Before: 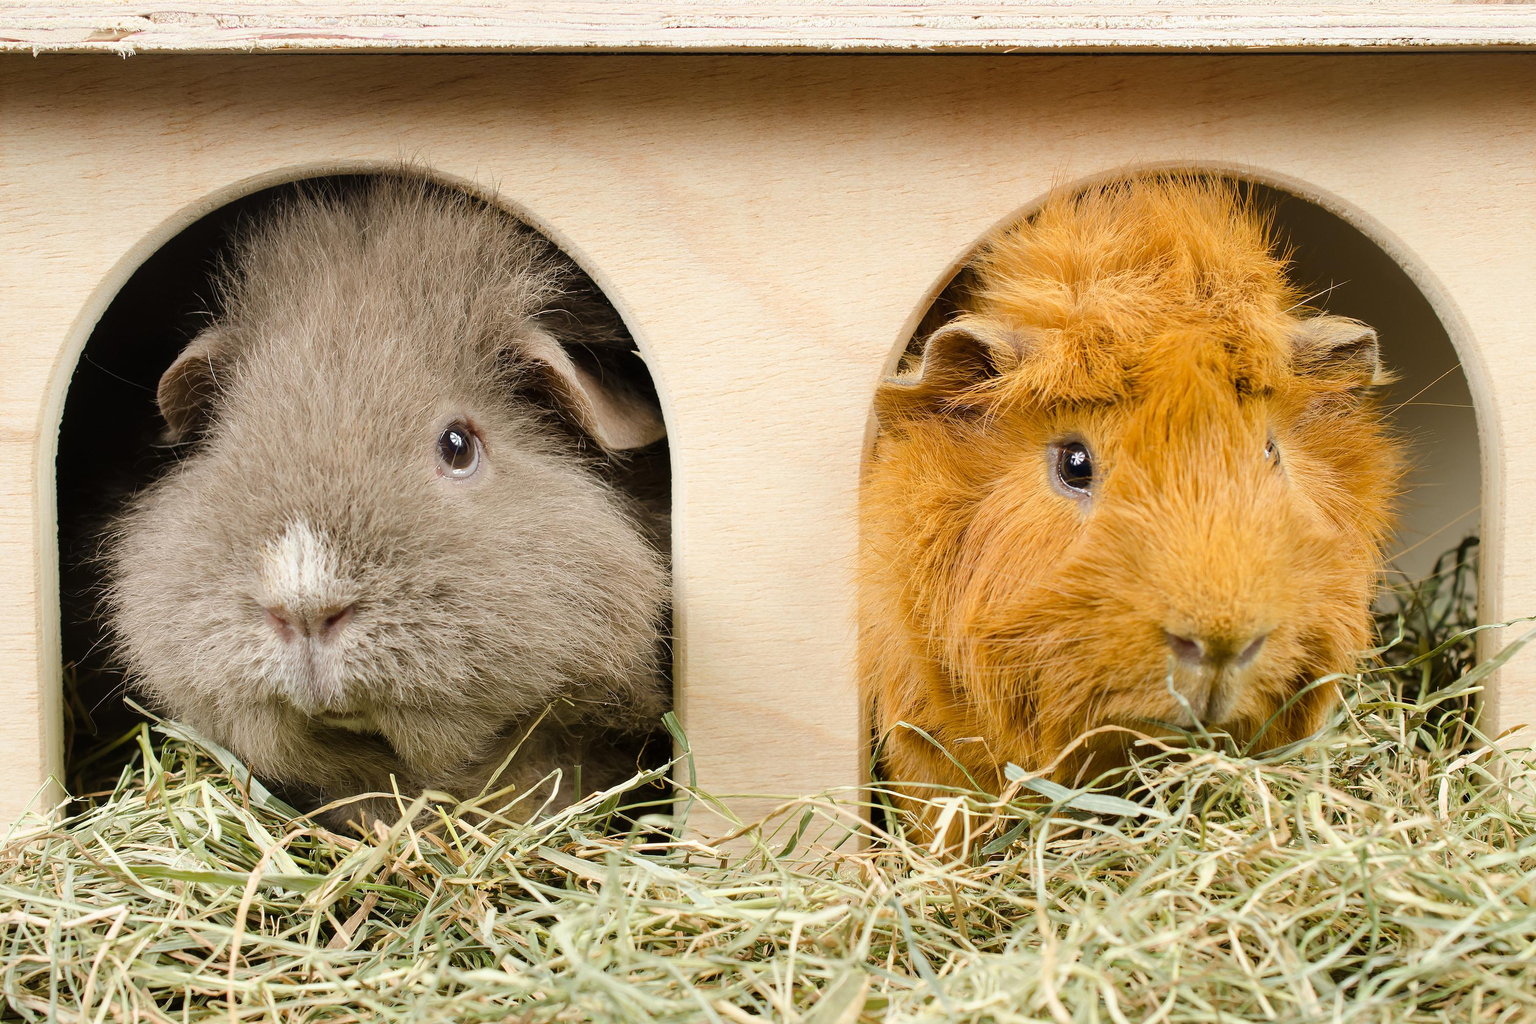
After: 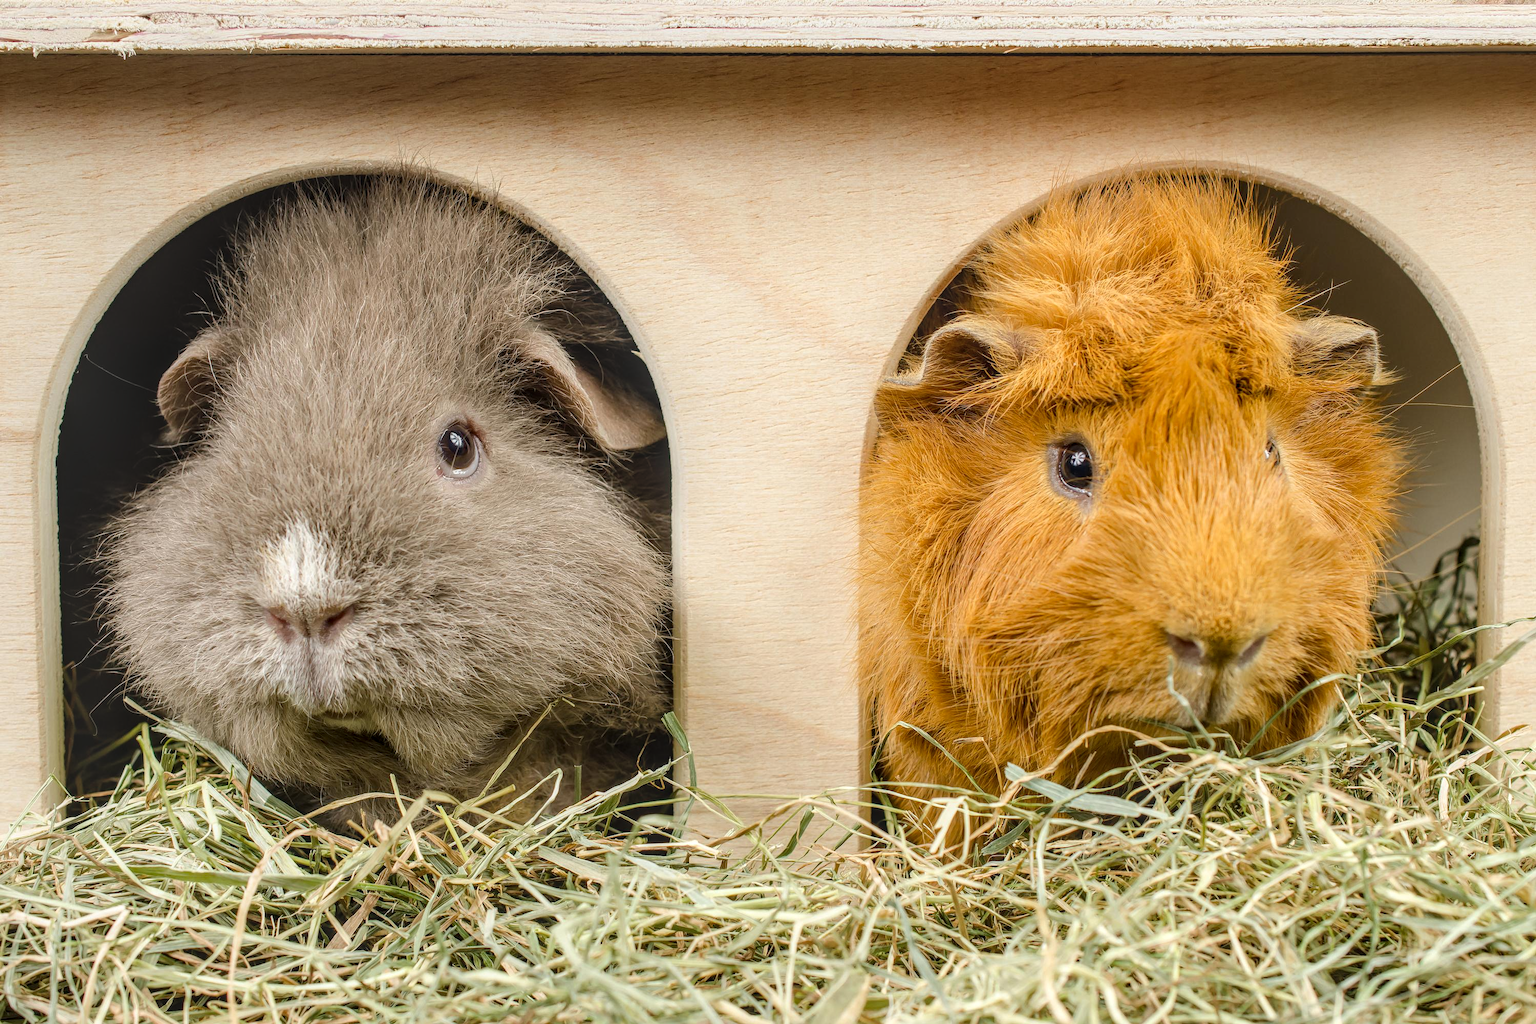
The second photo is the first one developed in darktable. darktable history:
local contrast: highlights 1%, shadows 7%, detail 133%
